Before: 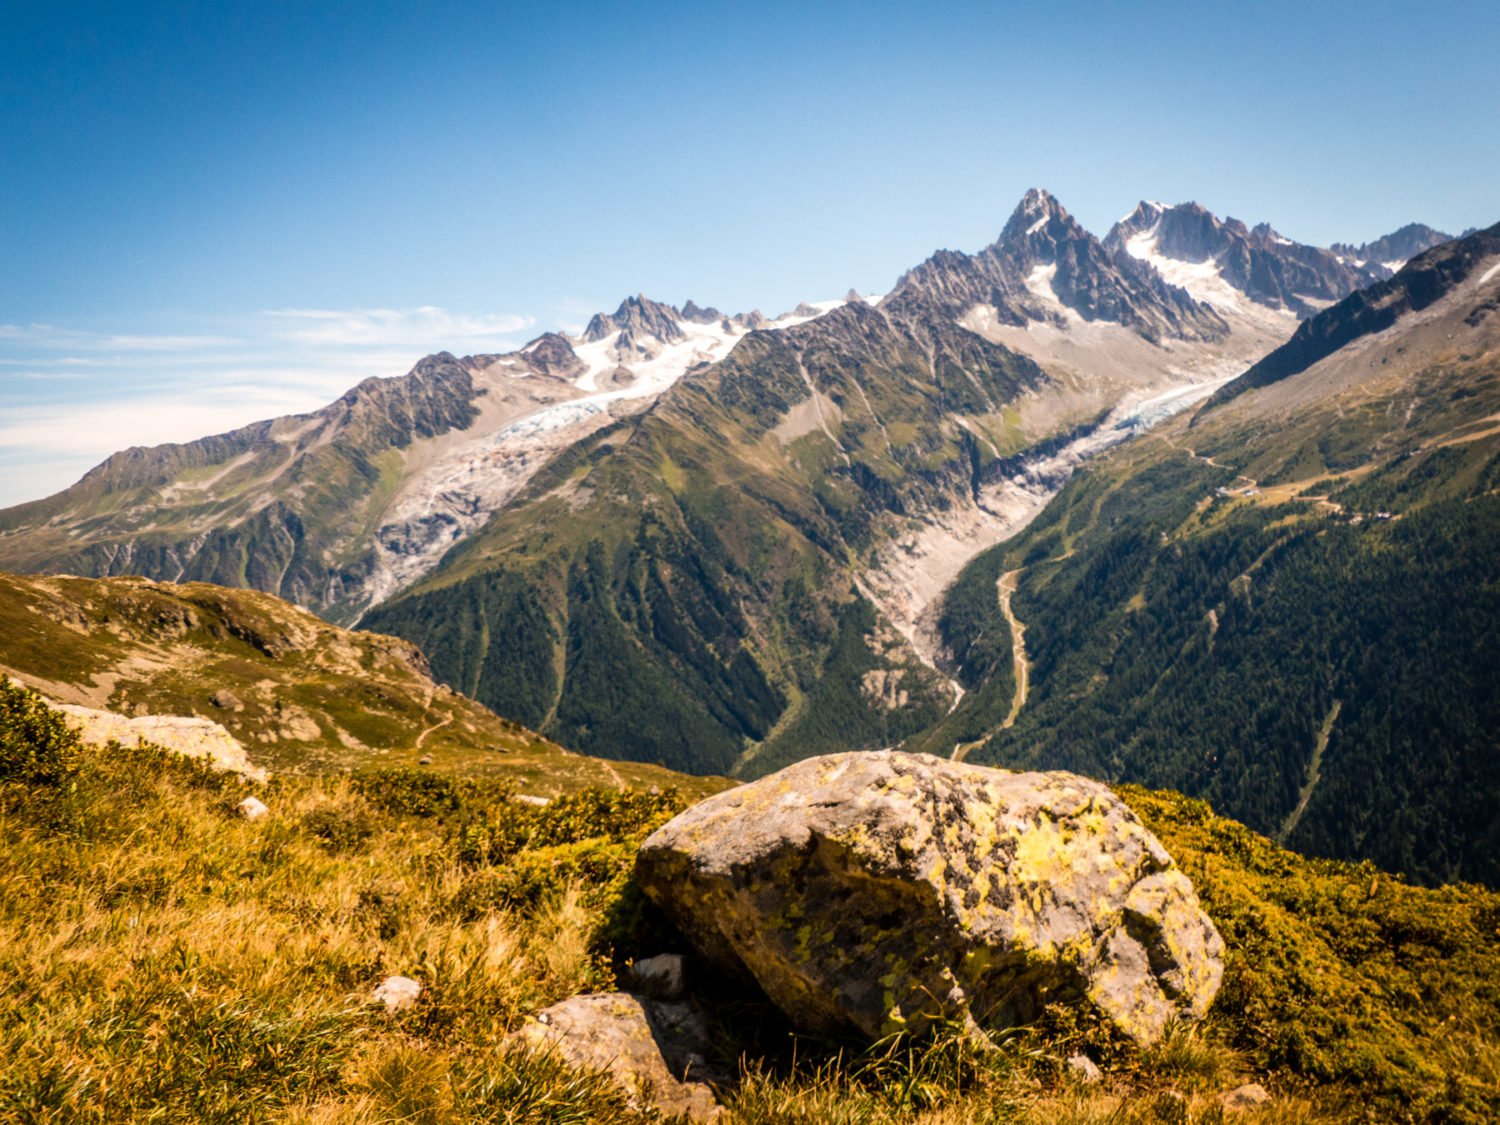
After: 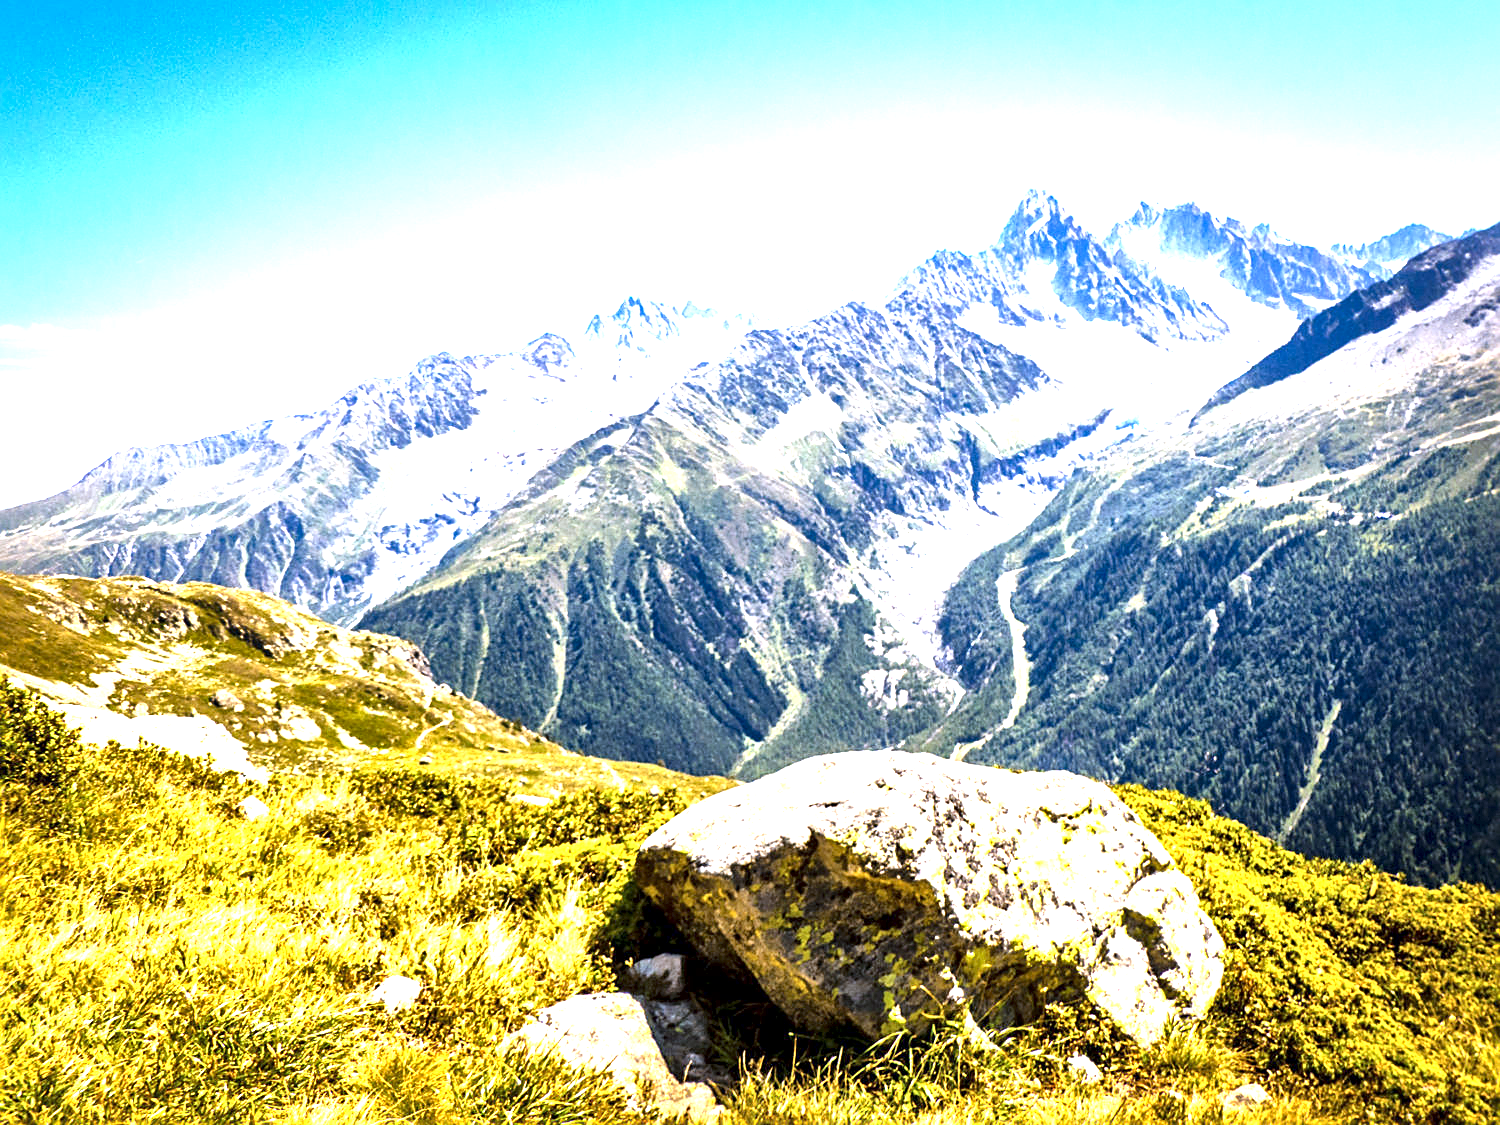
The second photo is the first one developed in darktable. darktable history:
exposure: black level correction 0, exposure 2.088 EV, compensate exposure bias true, compensate highlight preservation false
white balance: red 0.871, blue 1.249
local contrast: mode bilateral grid, contrast 70, coarseness 75, detail 180%, midtone range 0.2
base curve: curves: ch0 [(0, 0) (0.472, 0.508) (1, 1)]
sharpen: on, module defaults
